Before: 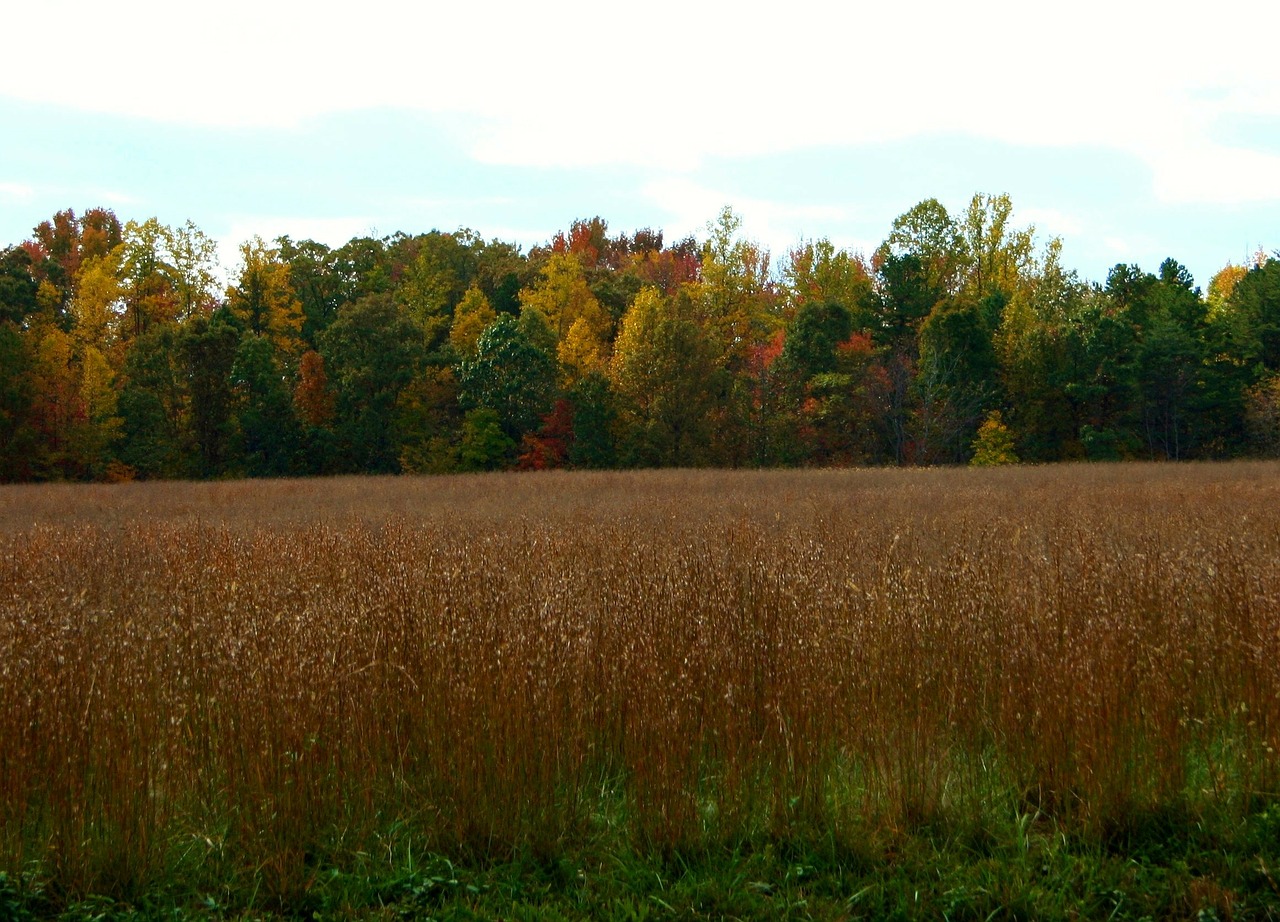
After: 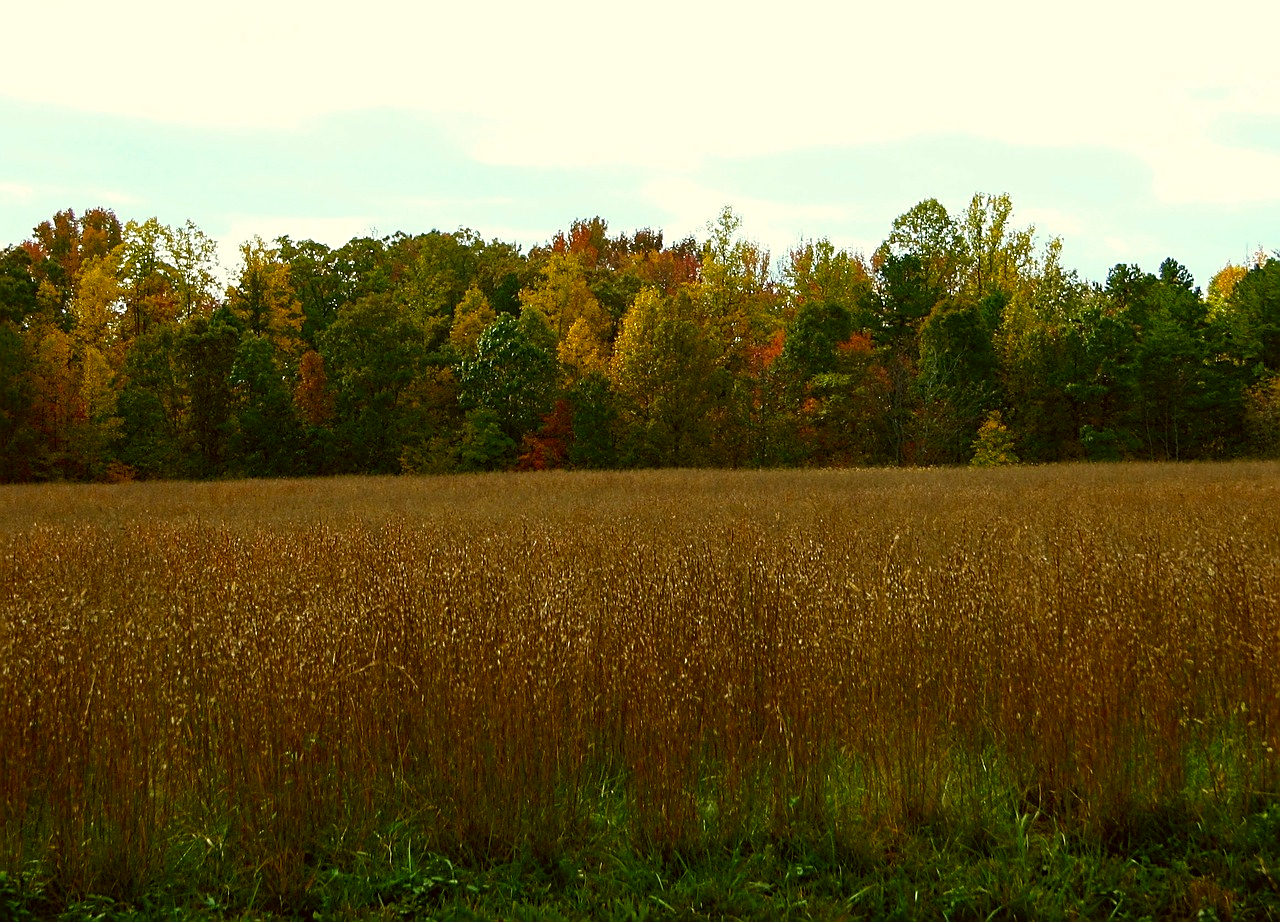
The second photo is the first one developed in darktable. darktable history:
sharpen: on, module defaults
color correction: highlights a* -1.24, highlights b* 10.44, shadows a* 0.252, shadows b* 19.05
